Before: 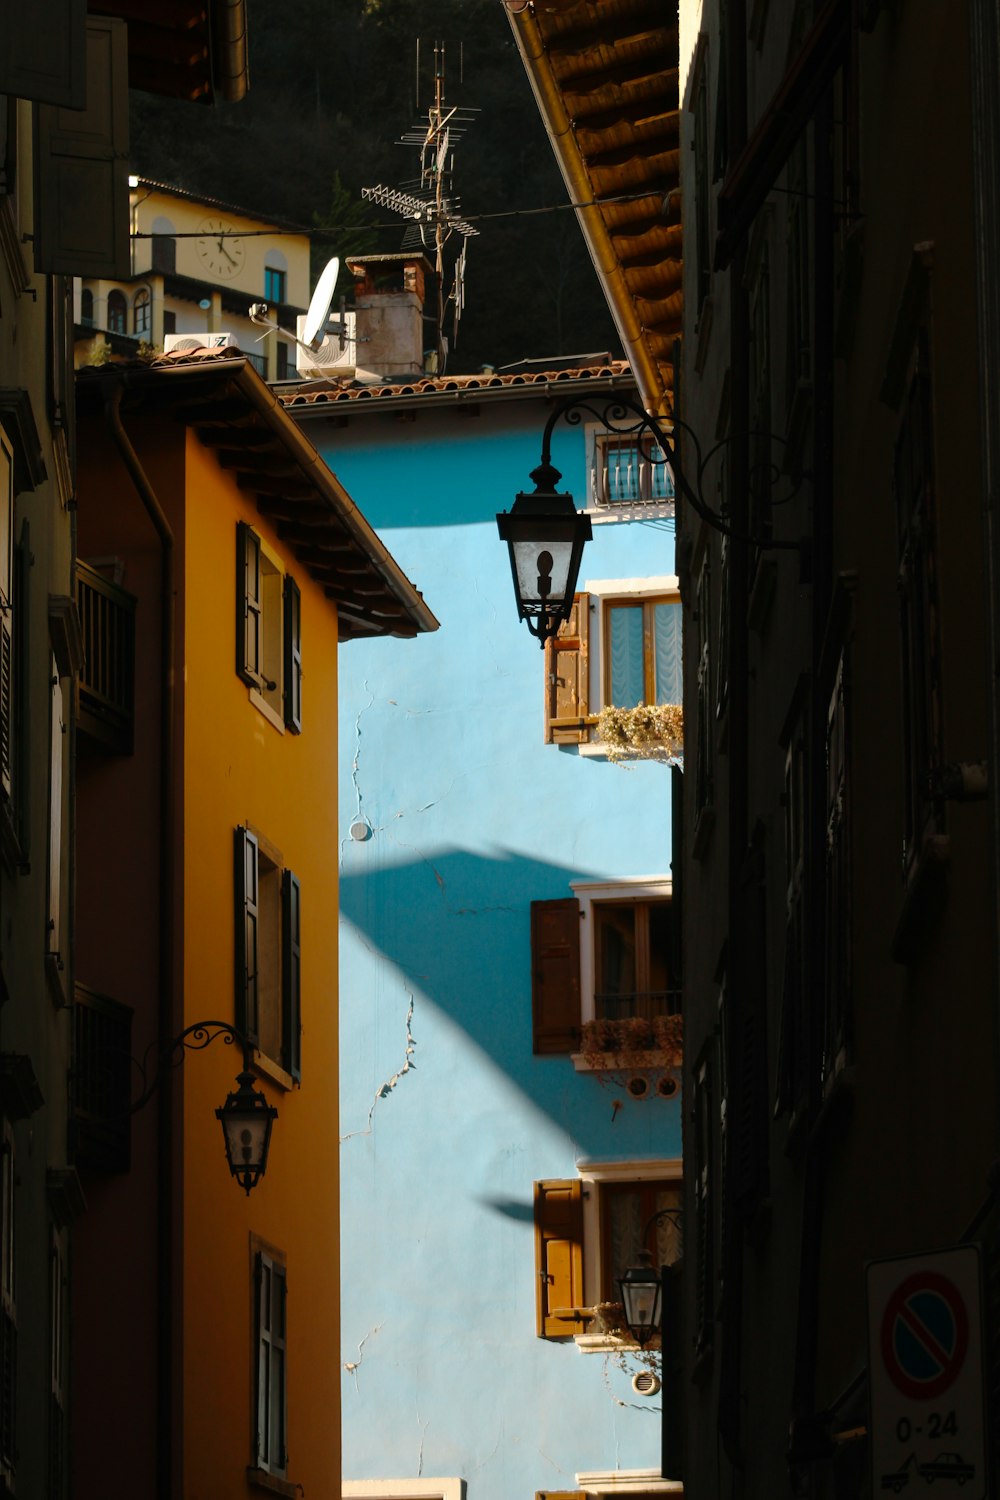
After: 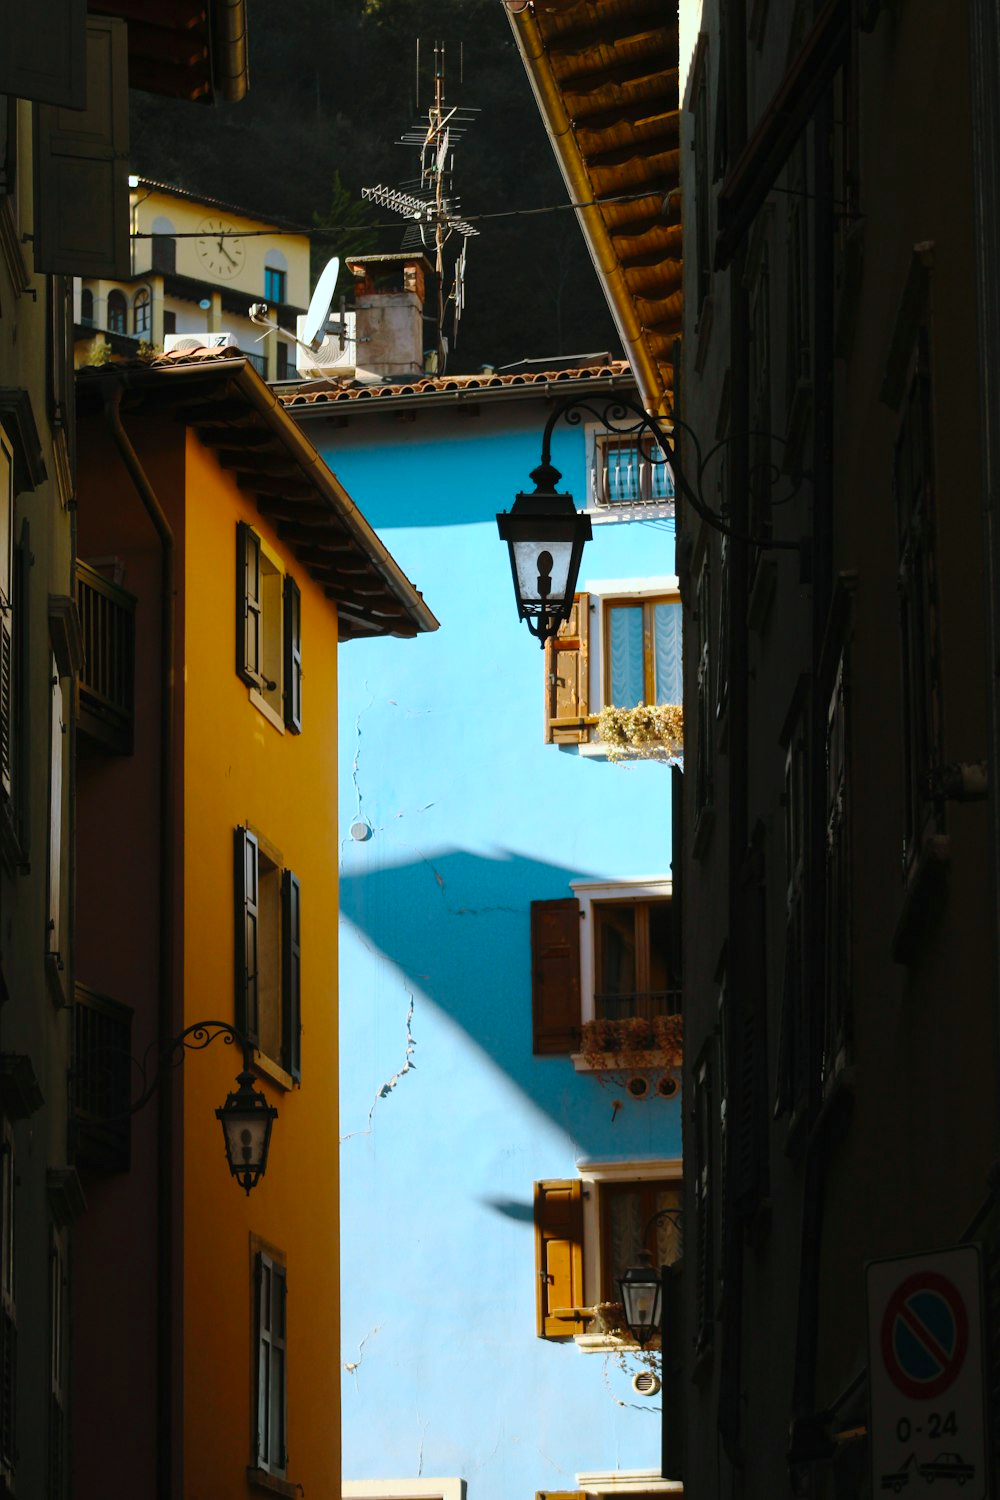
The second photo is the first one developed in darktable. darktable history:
white balance: red 0.924, blue 1.095
contrast brightness saturation: contrast 0.2, brightness 0.16, saturation 0.22
